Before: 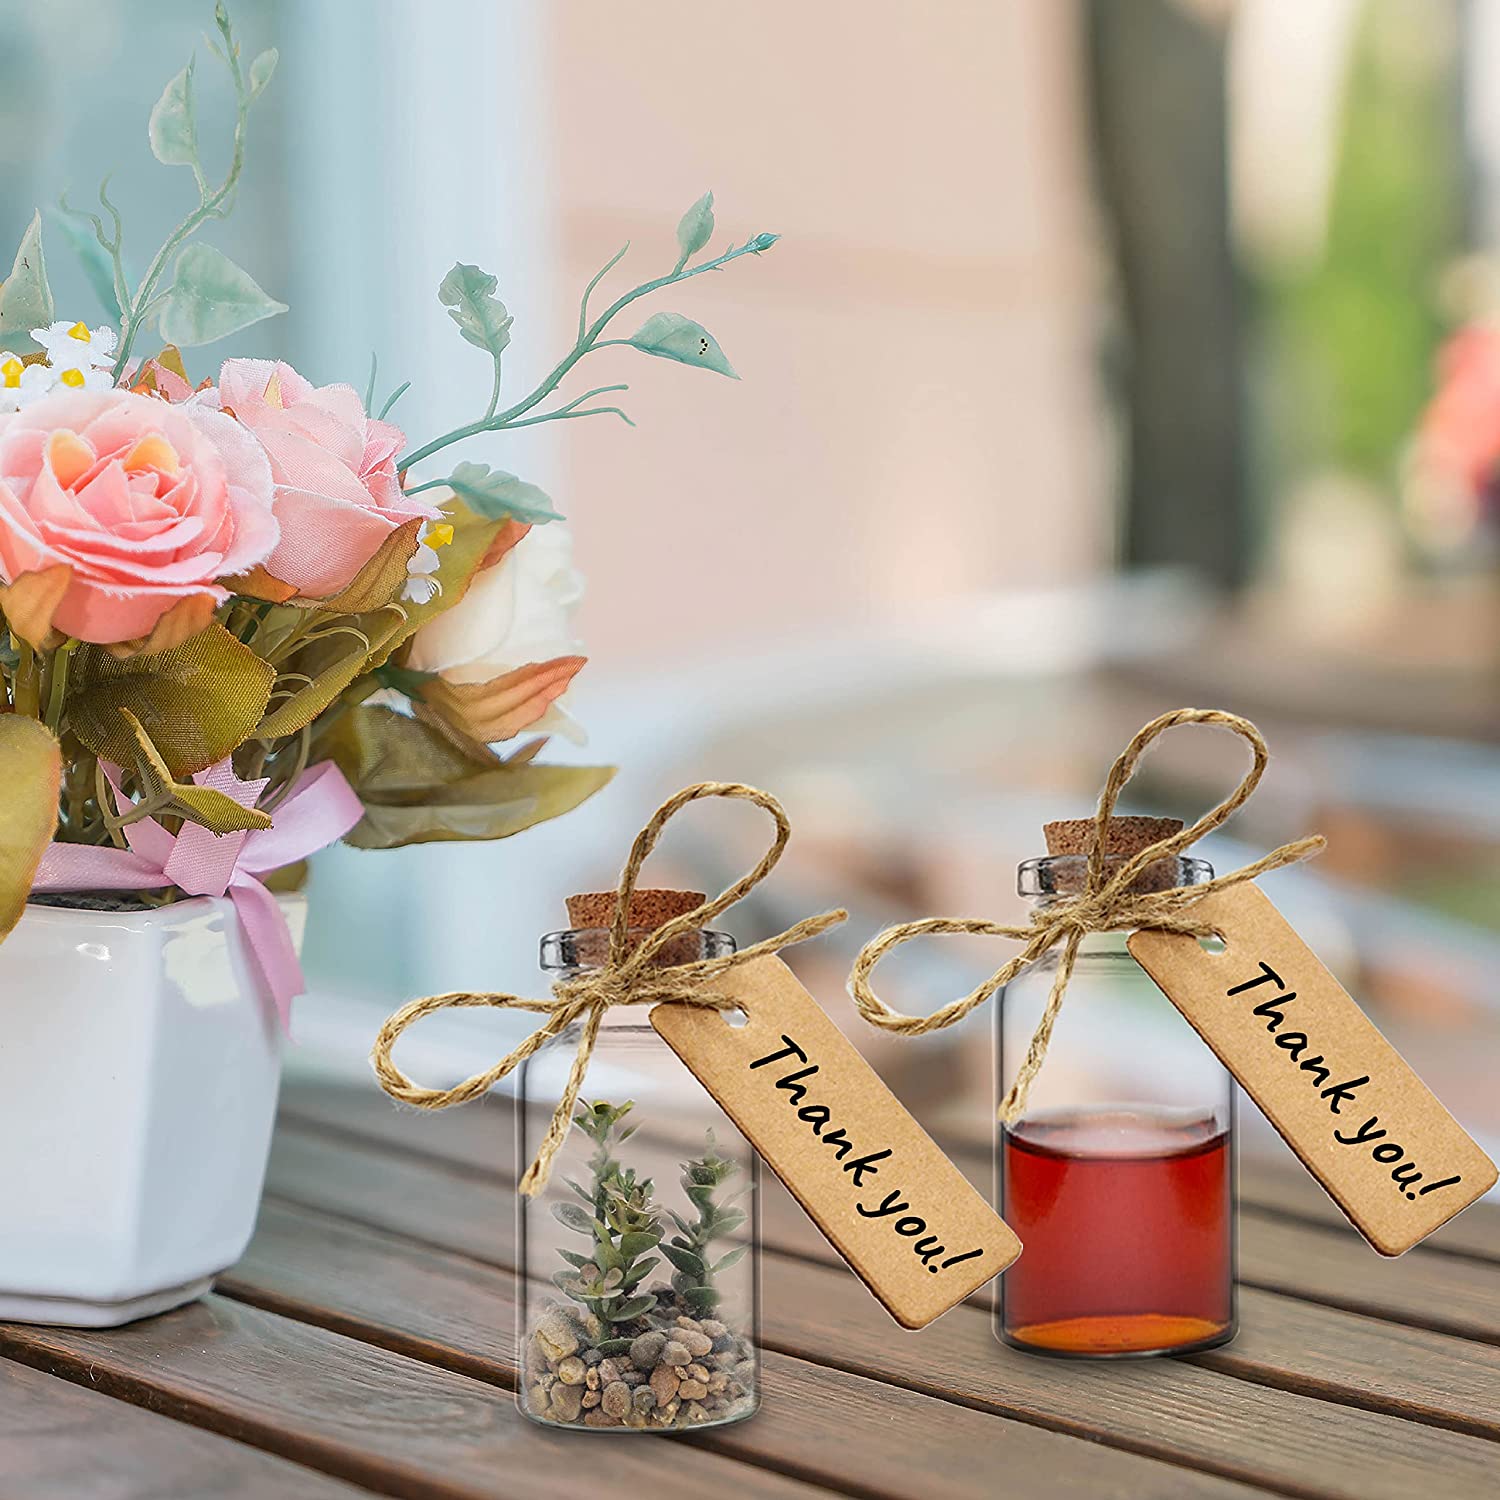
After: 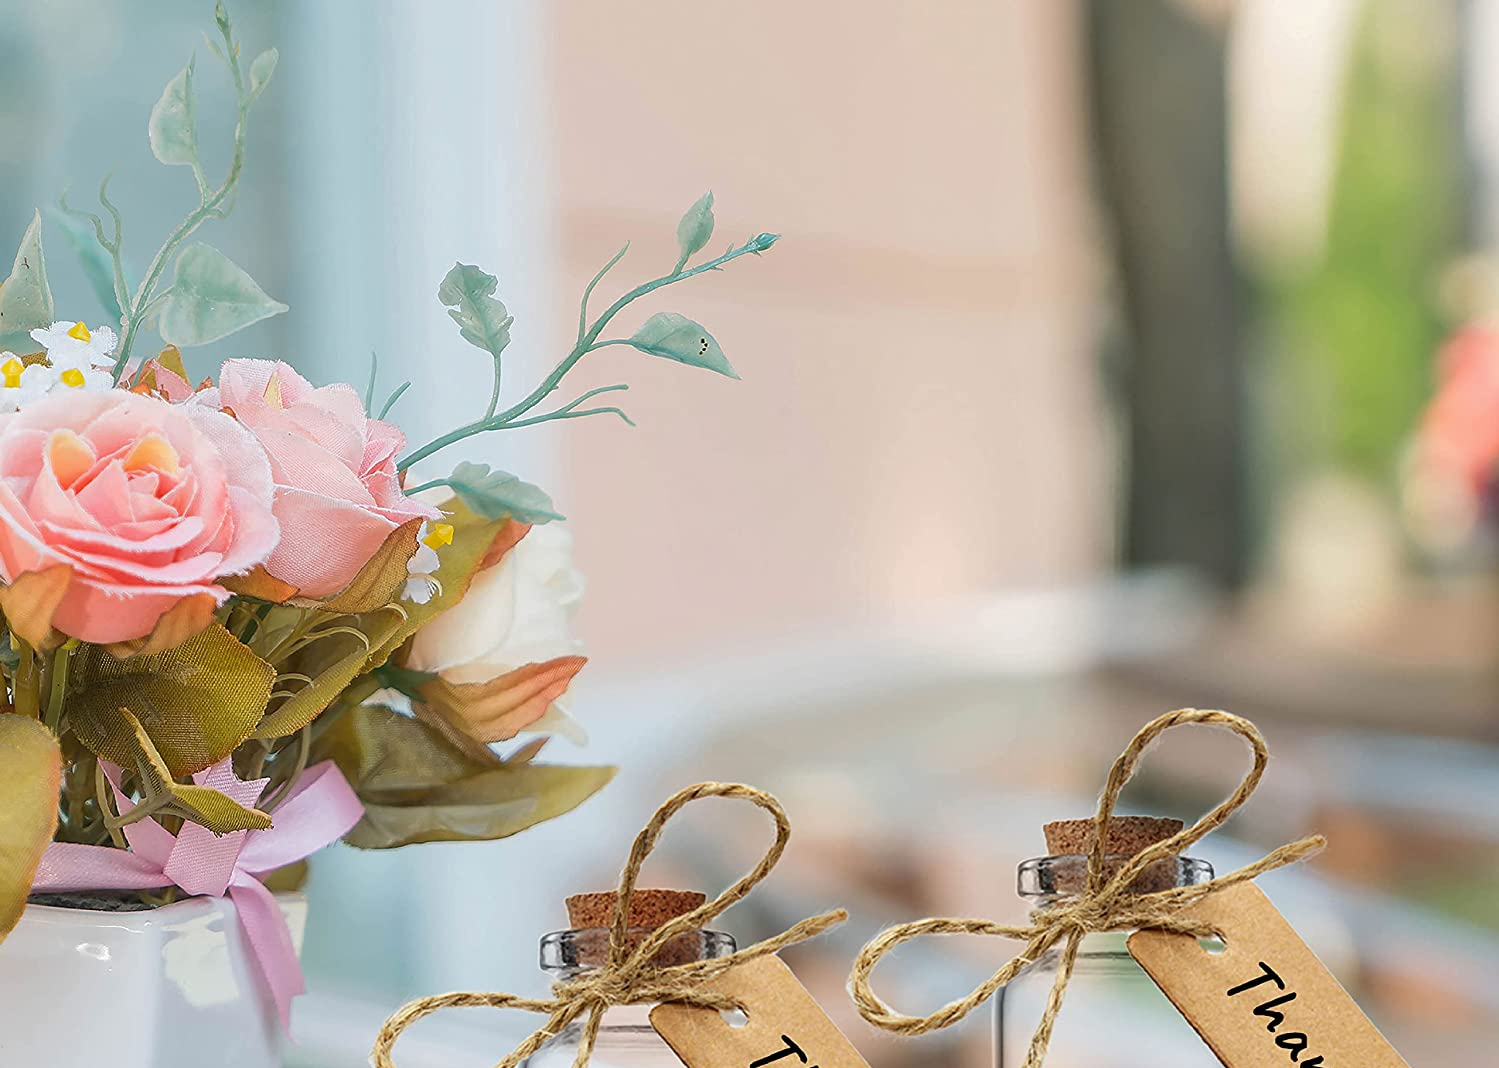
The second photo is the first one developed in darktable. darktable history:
shadows and highlights: shadows 25.23, highlights -23.95
crop: right 0%, bottom 28.788%
